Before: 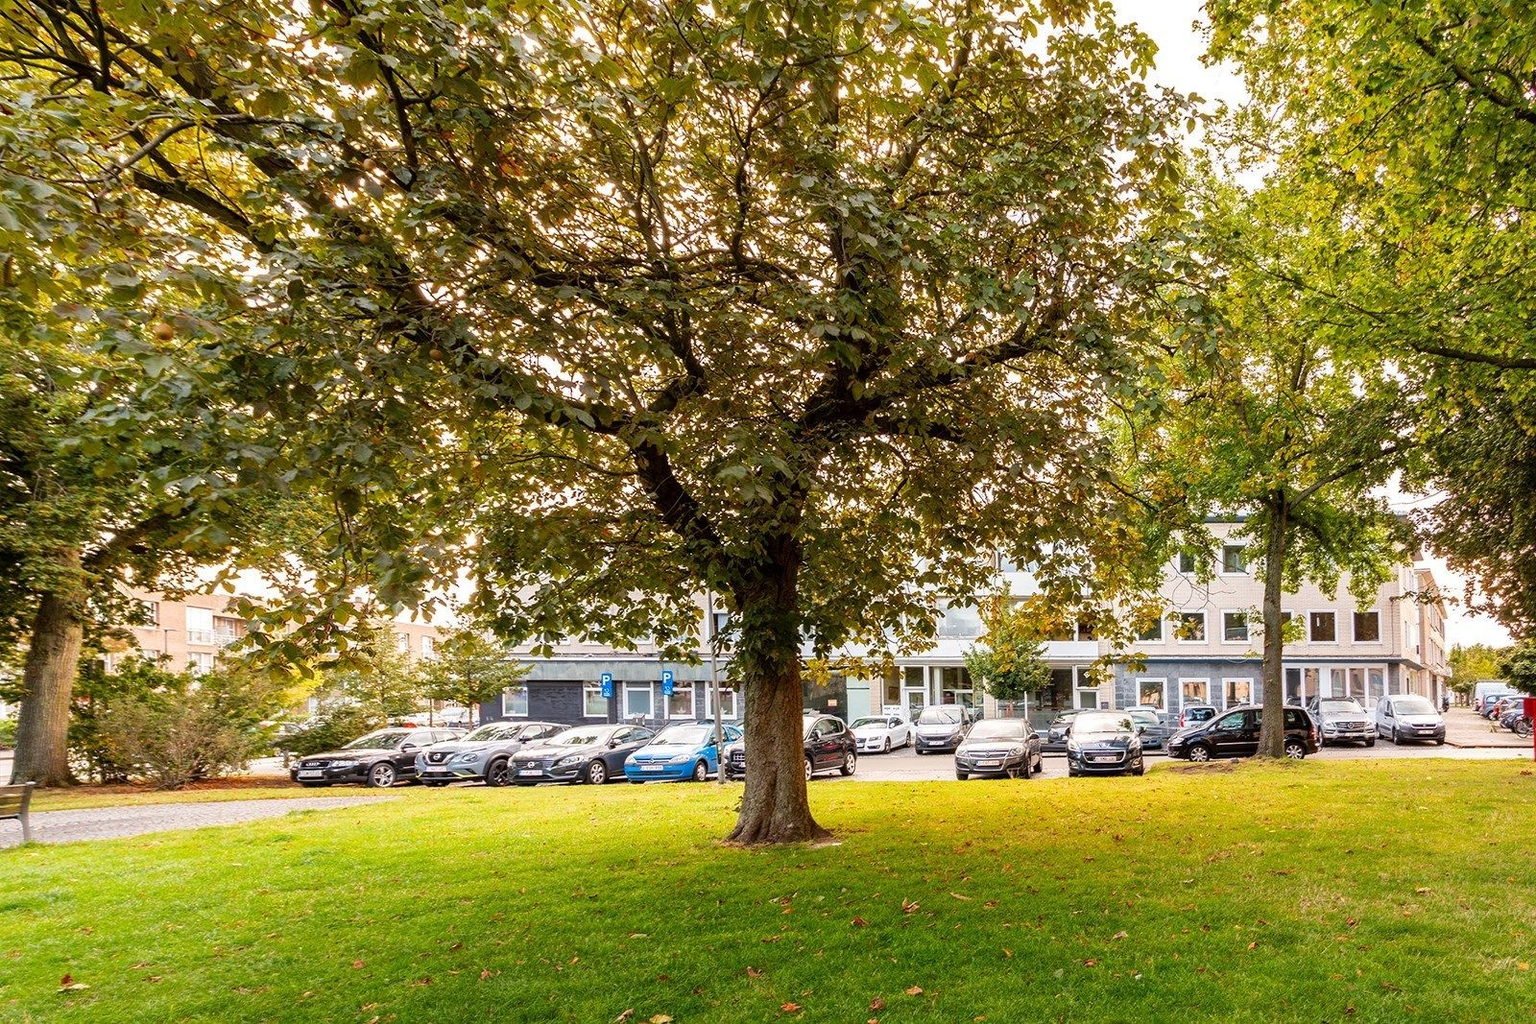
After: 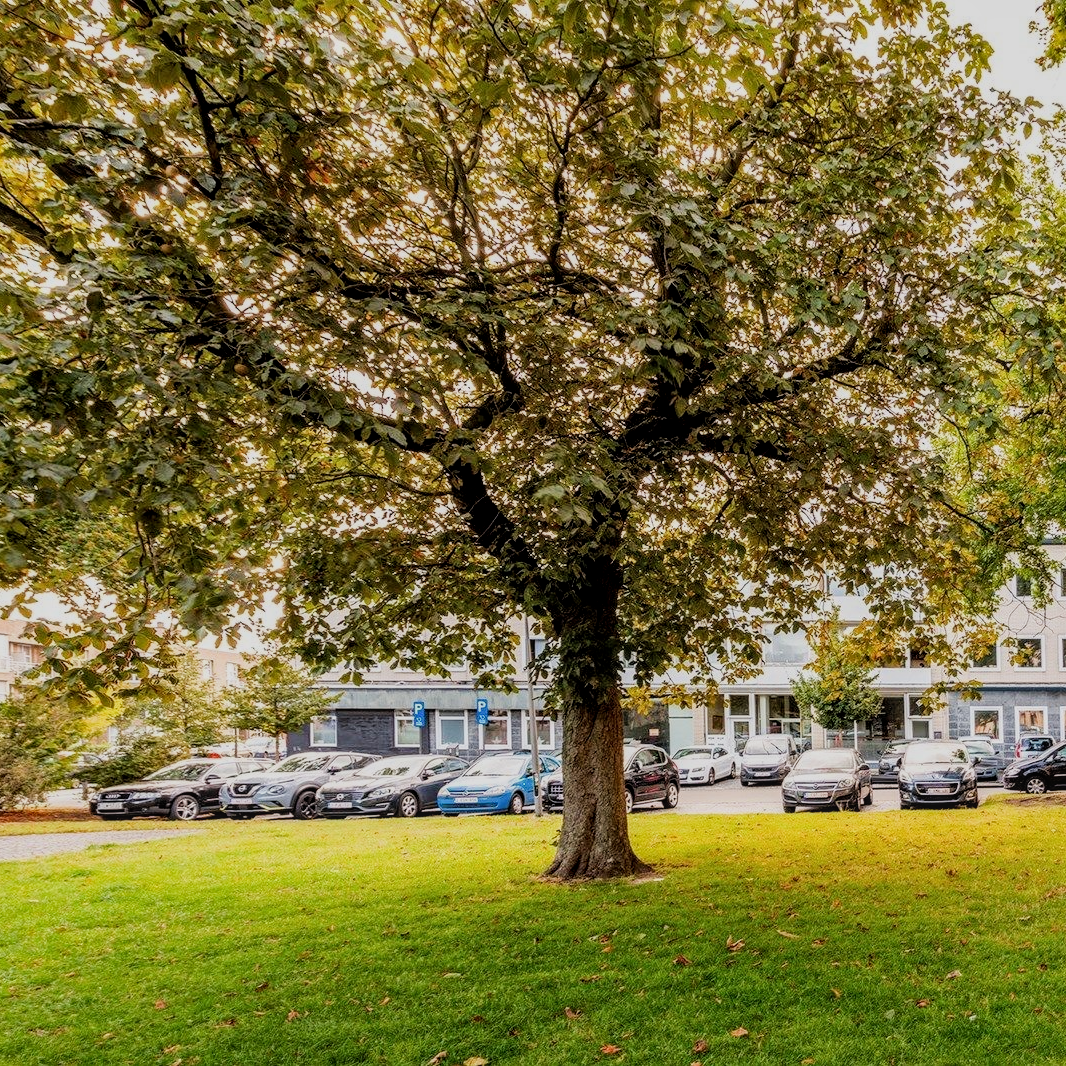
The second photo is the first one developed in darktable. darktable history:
local contrast: on, module defaults
crop and rotate: left 13.414%, right 19.908%
filmic rgb: black relative exposure -7.65 EV, white relative exposure 4.56 EV, hardness 3.61, contrast 1.056
shadows and highlights: soften with gaussian
